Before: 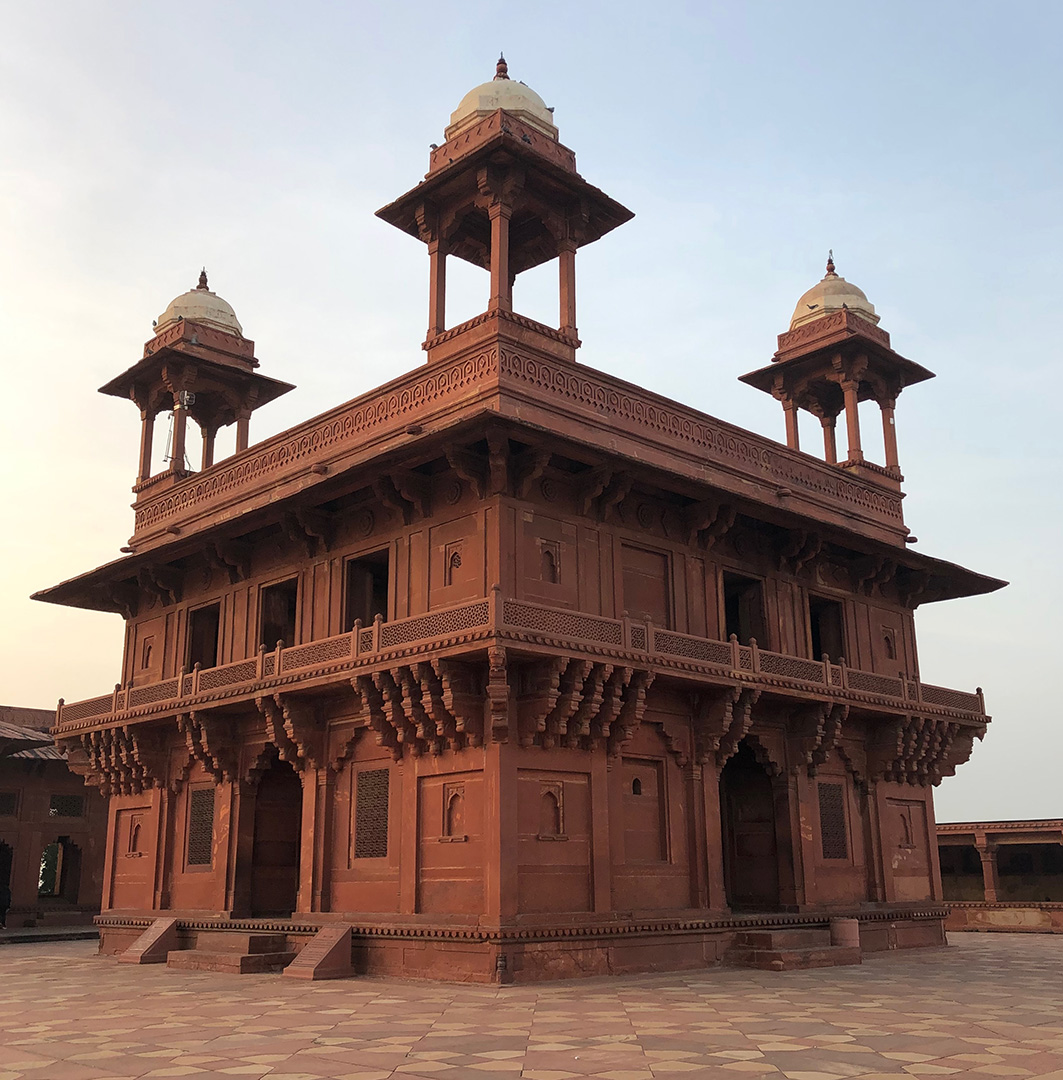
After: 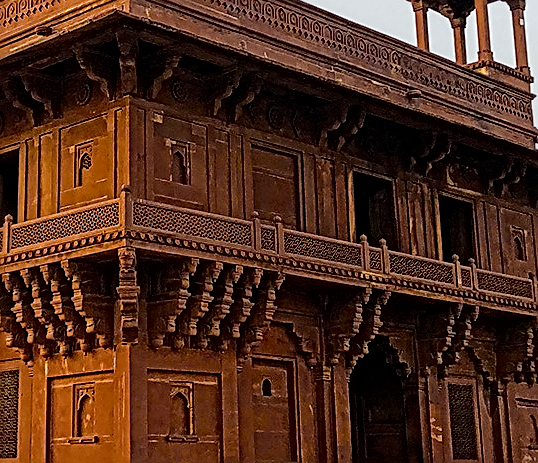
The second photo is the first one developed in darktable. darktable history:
color balance rgb: shadows lift › chroma 2.021%, shadows lift › hue 138.49°, power › hue 61.66°, perceptual saturation grading › global saturation 23.152%, perceptual saturation grading › highlights -24.679%, perceptual saturation grading › mid-tones 24.228%, perceptual saturation grading › shadows 39.208%, perceptual brilliance grading › global brilliance 10.882%, global vibrance 23.791%, contrast -24.677%
local contrast: mode bilateral grid, contrast 21, coarseness 4, detail 299%, midtone range 0.2
shadows and highlights: shadows -62.13, white point adjustment -5.05, highlights 61.24
color zones: curves: ch0 [(0.004, 0.306) (0.107, 0.448) (0.252, 0.656) (0.41, 0.398) (0.595, 0.515) (0.768, 0.628)]; ch1 [(0.07, 0.323) (0.151, 0.452) (0.252, 0.608) (0.346, 0.221) (0.463, 0.189) (0.61, 0.368) (0.735, 0.395) (0.921, 0.412)]; ch2 [(0, 0.476) (0.132, 0.512) (0.243, 0.512) (0.397, 0.48) (0.522, 0.376) (0.634, 0.536) (0.761, 0.46)]
filmic rgb: black relative exposure -5.03 EV, white relative exposure 3.96 EV, hardness 2.9, contrast 1.099, highlights saturation mix -21.11%
sharpen: on, module defaults
exposure: exposure -0.041 EV, compensate exposure bias true, compensate highlight preservation false
crop: left 34.821%, top 36.996%, right 14.541%, bottom 20.061%
